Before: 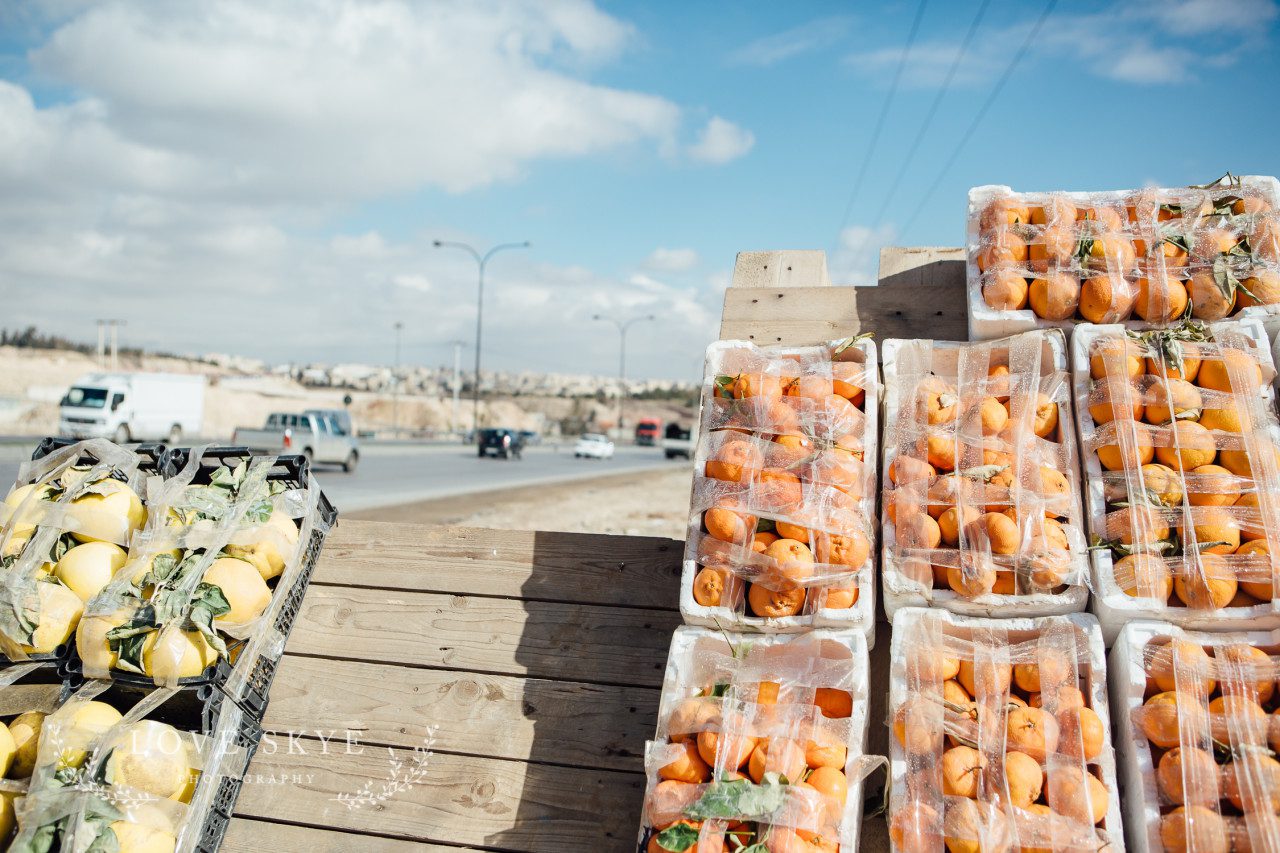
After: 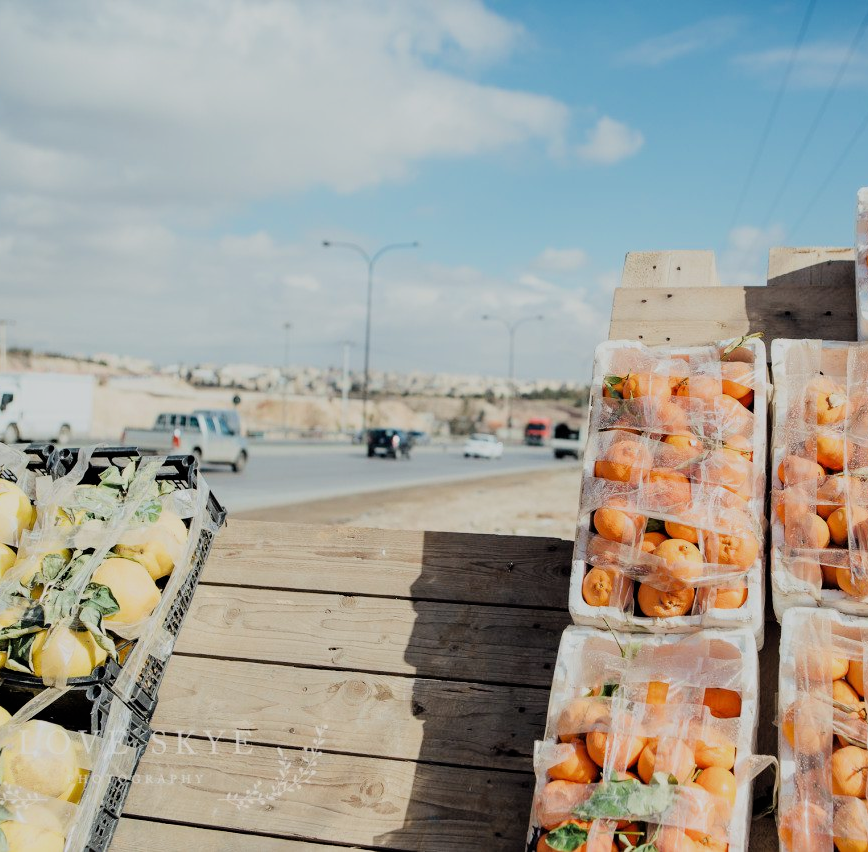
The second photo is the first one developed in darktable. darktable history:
filmic rgb: black relative exposure -7.65 EV, white relative exposure 4.56 EV, hardness 3.61, color science v6 (2022)
crop and rotate: left 8.727%, right 23.446%
